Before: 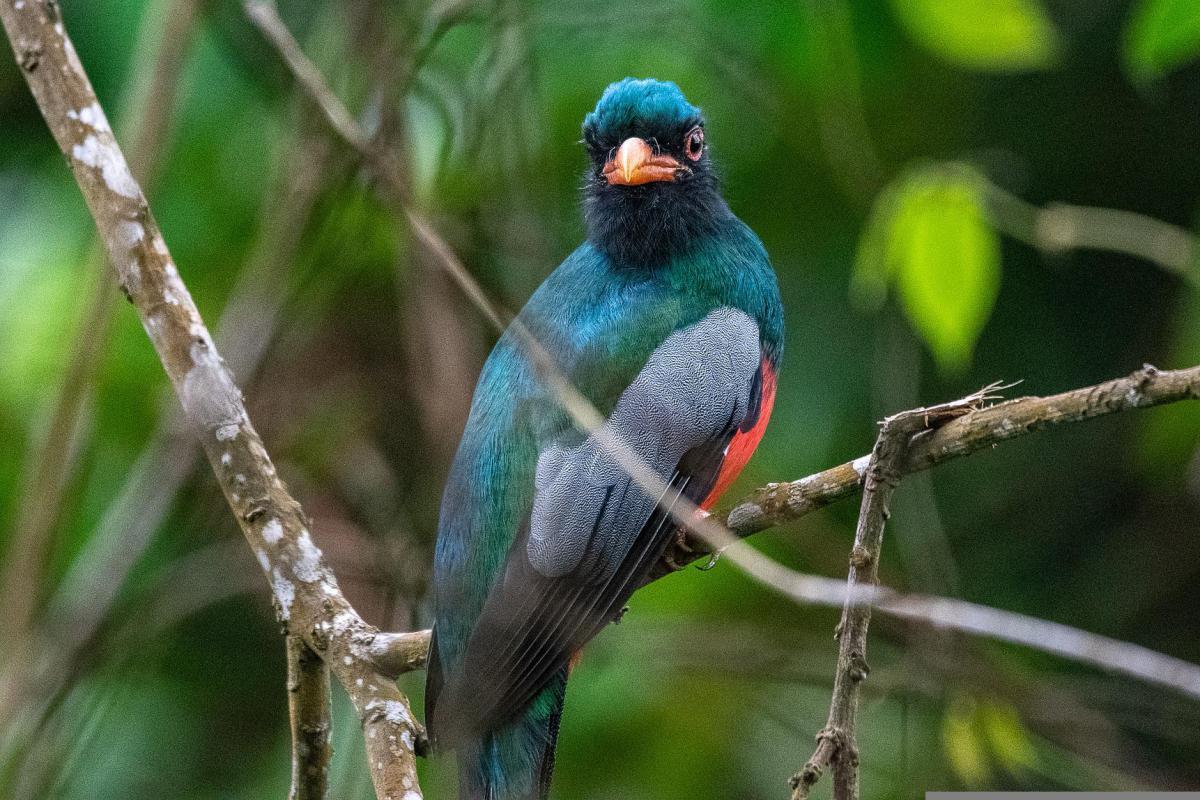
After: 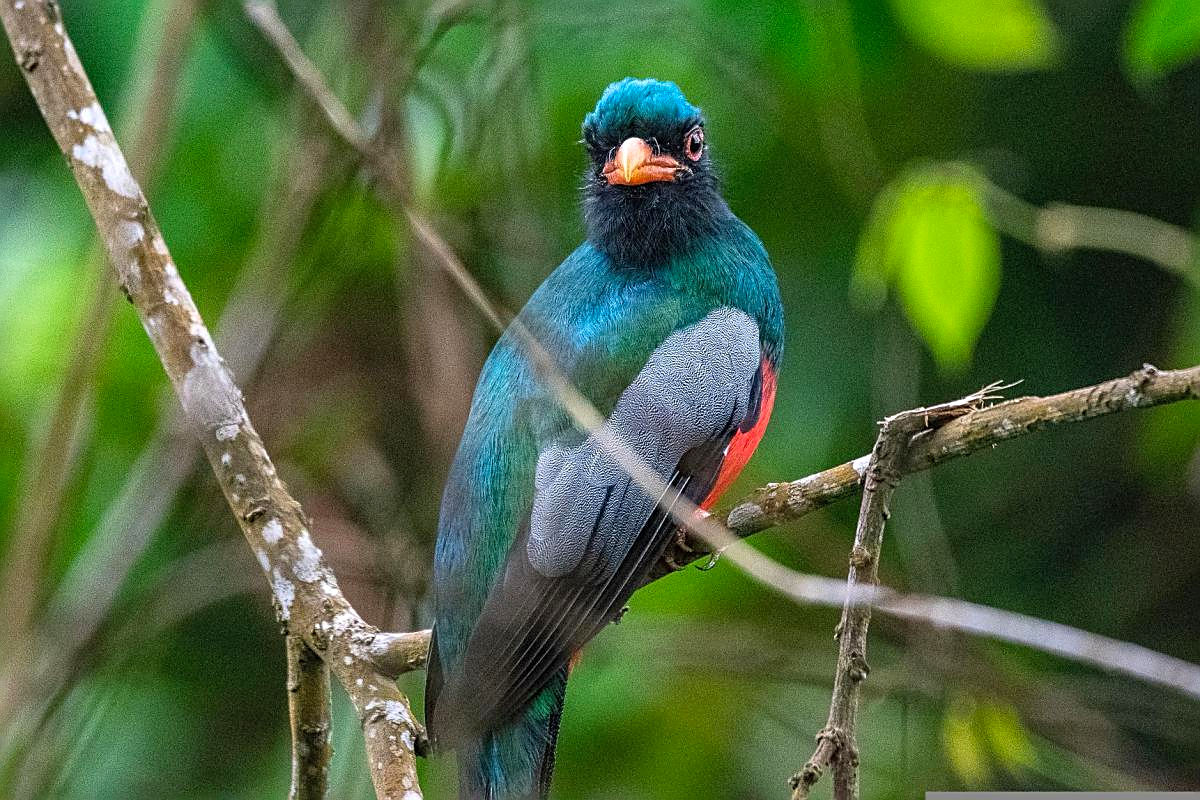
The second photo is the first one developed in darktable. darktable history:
tone equalizer: smoothing 1
sharpen: on, module defaults
contrast brightness saturation: contrast 0.075, brightness 0.072, saturation 0.179
